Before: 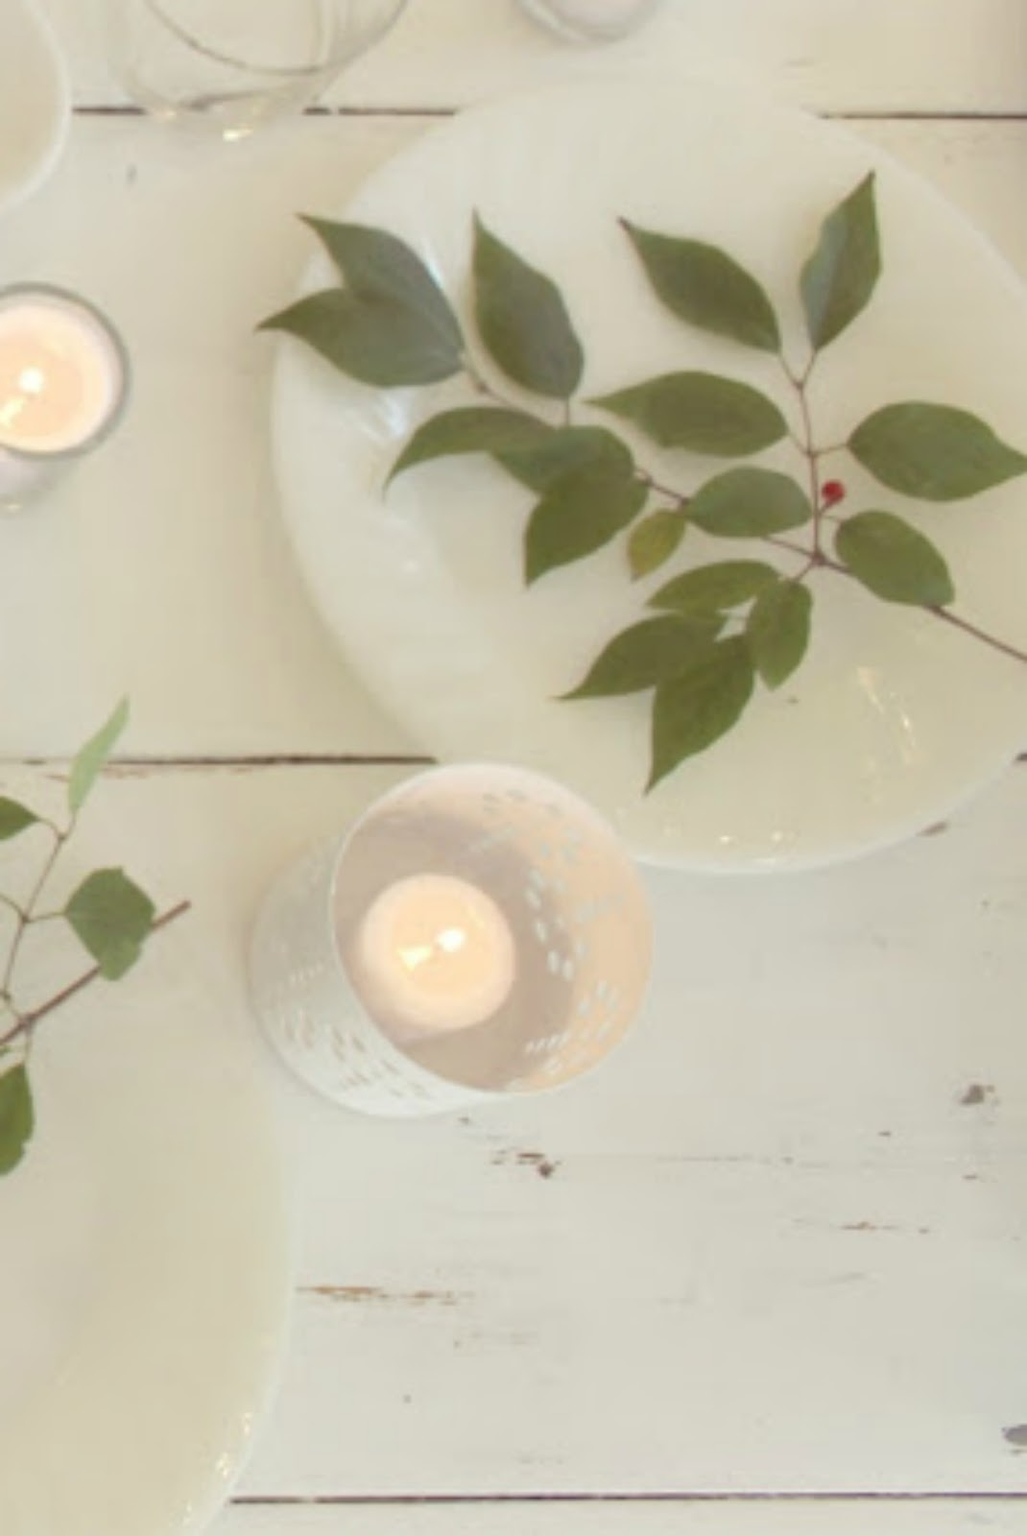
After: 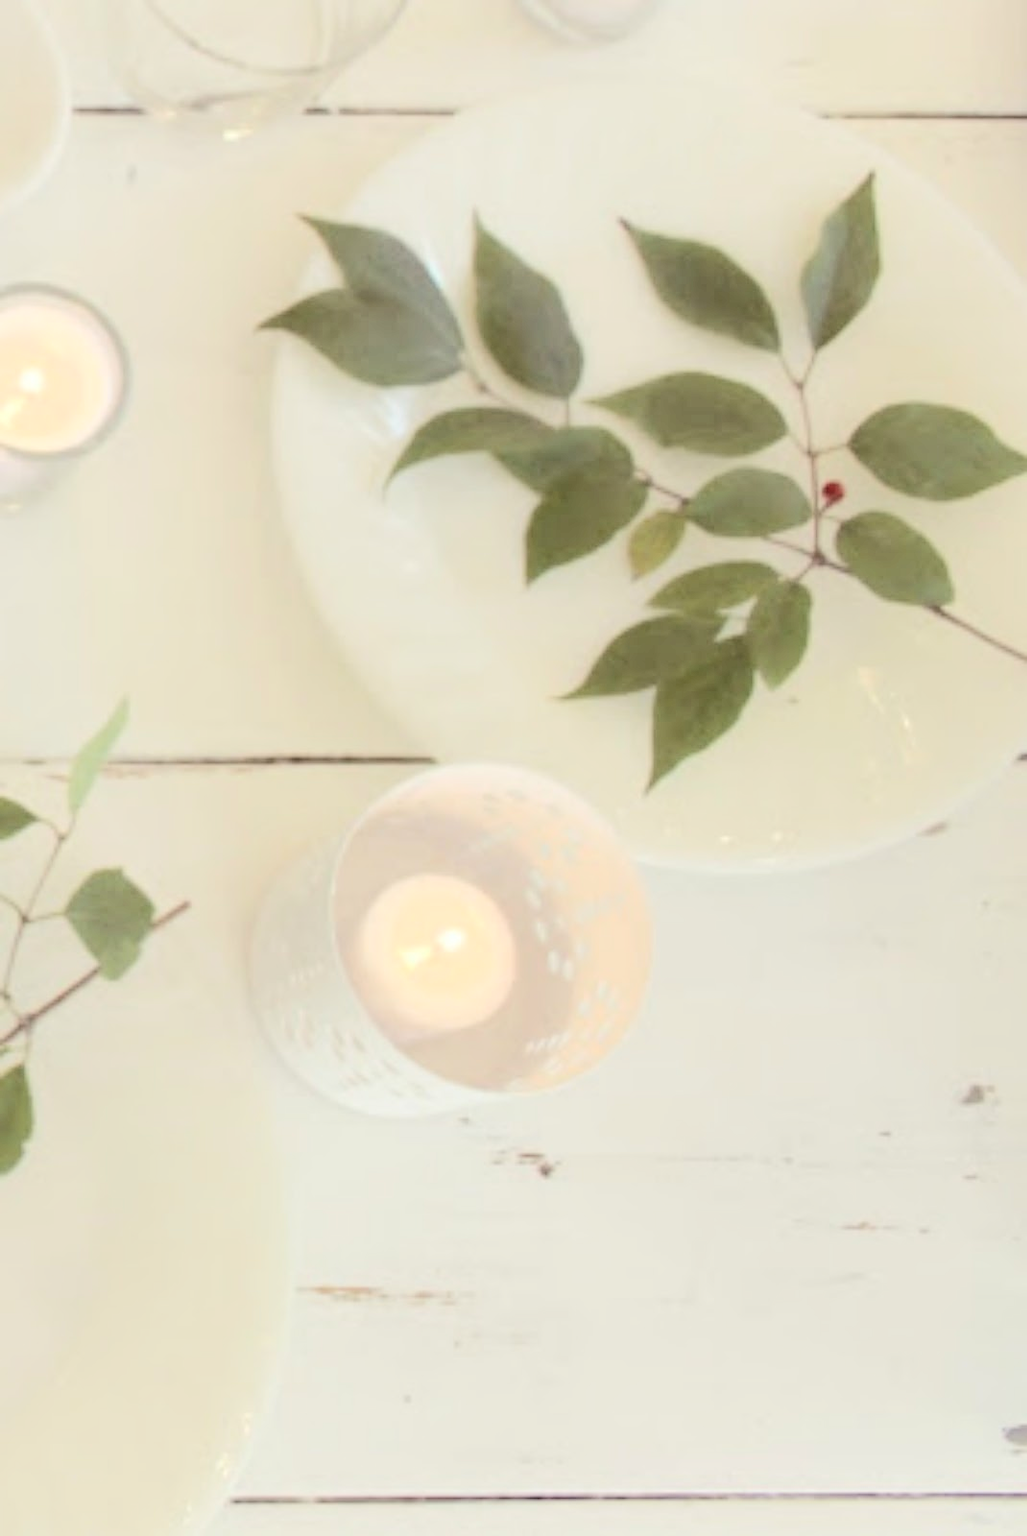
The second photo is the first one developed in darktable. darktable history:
tone equalizer: on, module defaults
tone curve: curves: ch0 [(0, 0) (0.003, 0.002) (0.011, 0.008) (0.025, 0.017) (0.044, 0.027) (0.069, 0.037) (0.1, 0.052) (0.136, 0.074) (0.177, 0.11) (0.224, 0.155) (0.277, 0.237) (0.335, 0.34) (0.399, 0.467) (0.468, 0.584) (0.543, 0.683) (0.623, 0.762) (0.709, 0.827) (0.801, 0.888) (0.898, 0.947) (1, 1)], color space Lab, independent channels, preserve colors none
